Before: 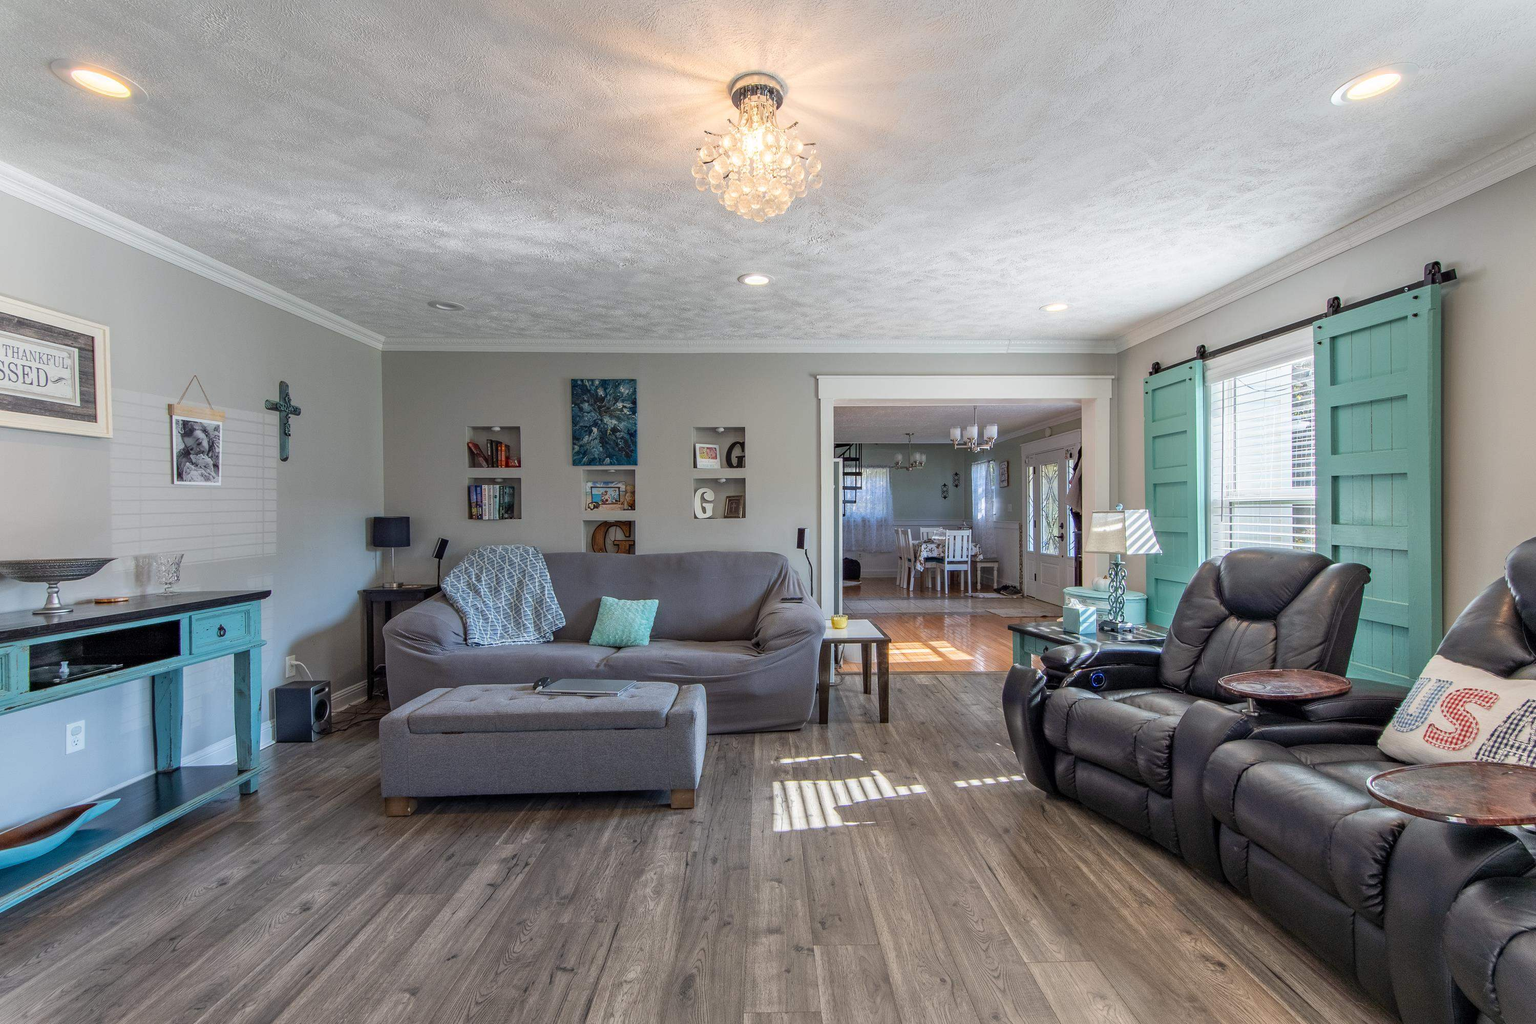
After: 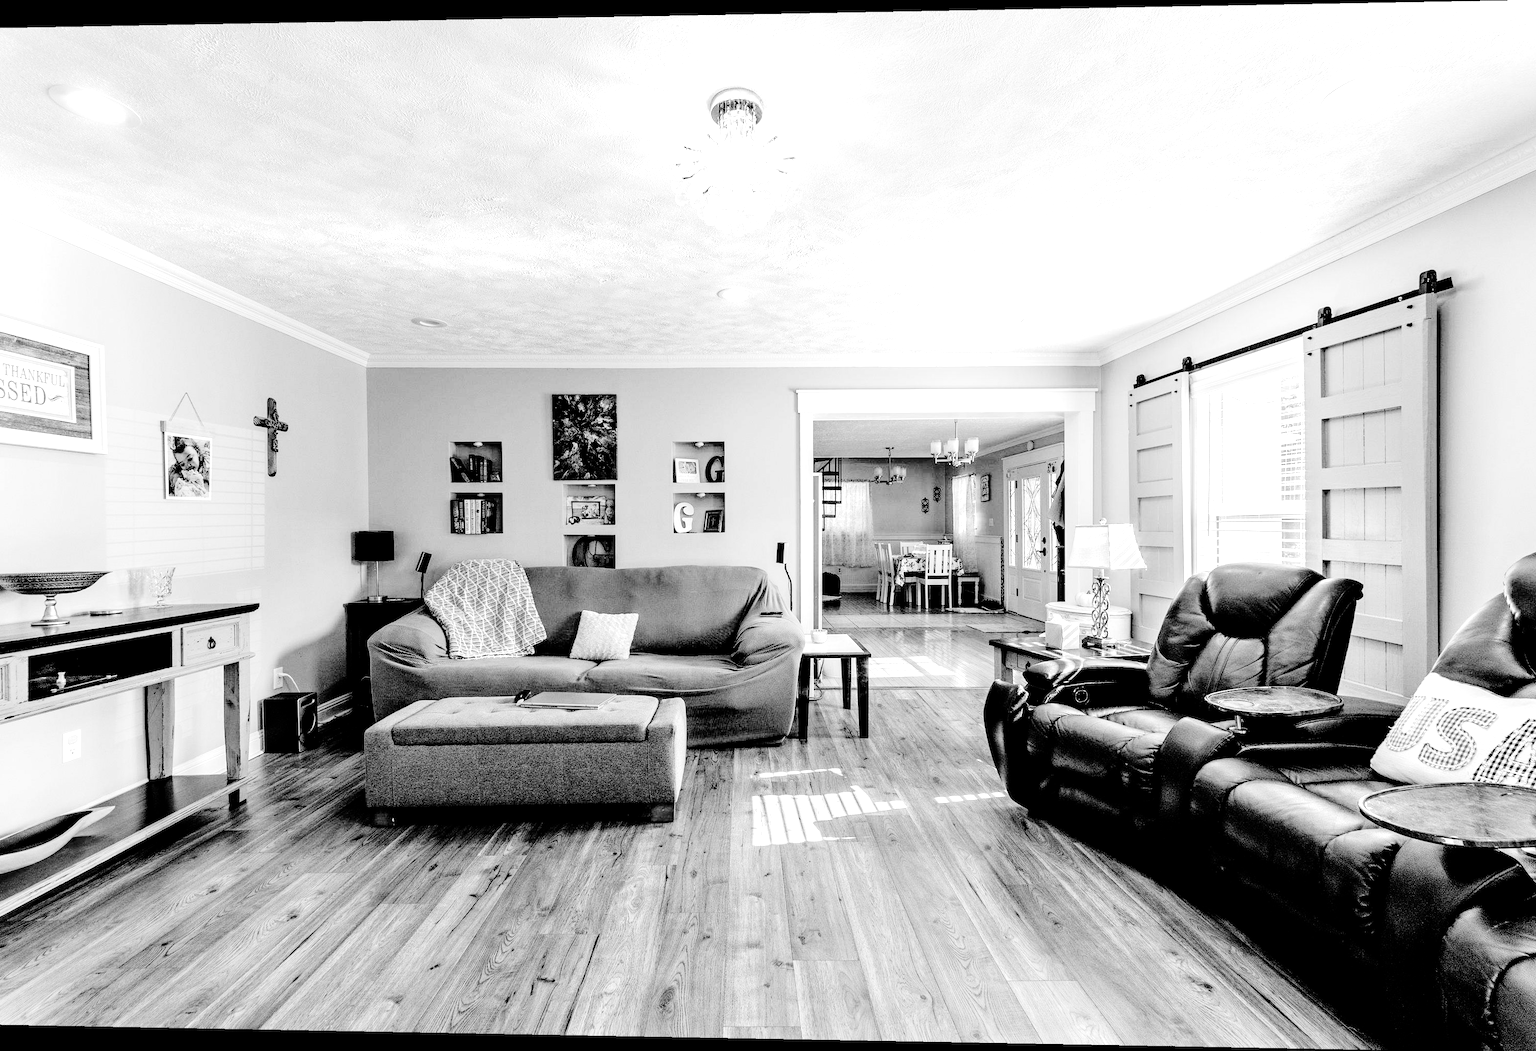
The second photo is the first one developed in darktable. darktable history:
rotate and perspective: lens shift (horizontal) -0.055, automatic cropping off
base curve: curves: ch0 [(0, 0) (0.036, 0.01) (0.123, 0.254) (0.258, 0.504) (0.507, 0.748) (1, 1)], preserve colors none
exposure: black level correction 0.035, exposure 0.9 EV, compensate highlight preservation false
monochrome: on, module defaults
